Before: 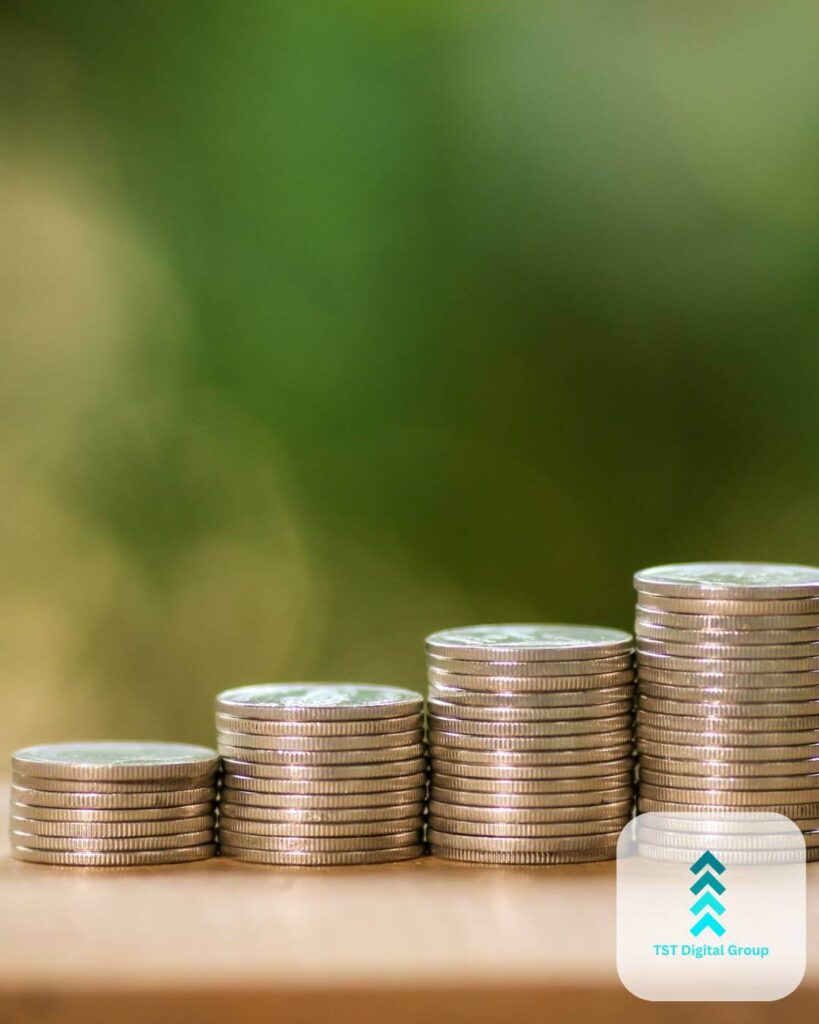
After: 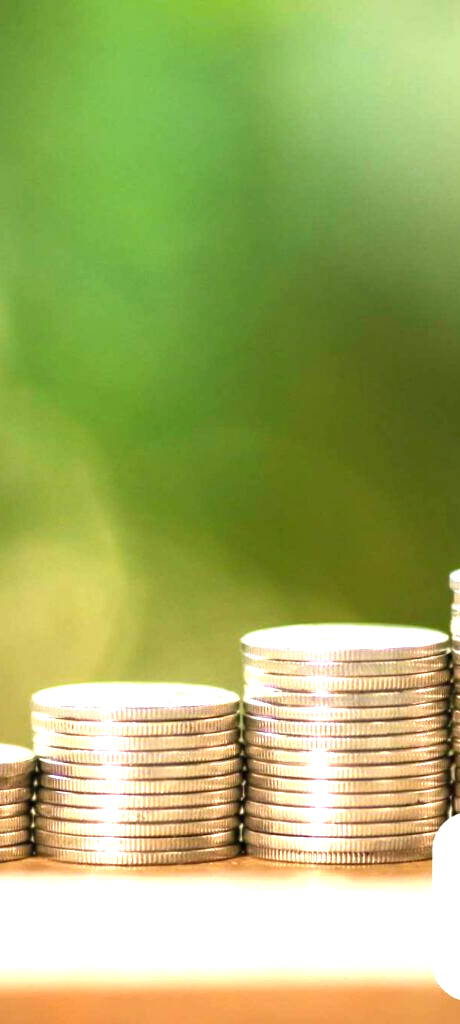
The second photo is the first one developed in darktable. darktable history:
crop and rotate: left 22.516%, right 21.234%
exposure: black level correction 0, exposure 1.55 EV, compensate exposure bias true, compensate highlight preservation false
